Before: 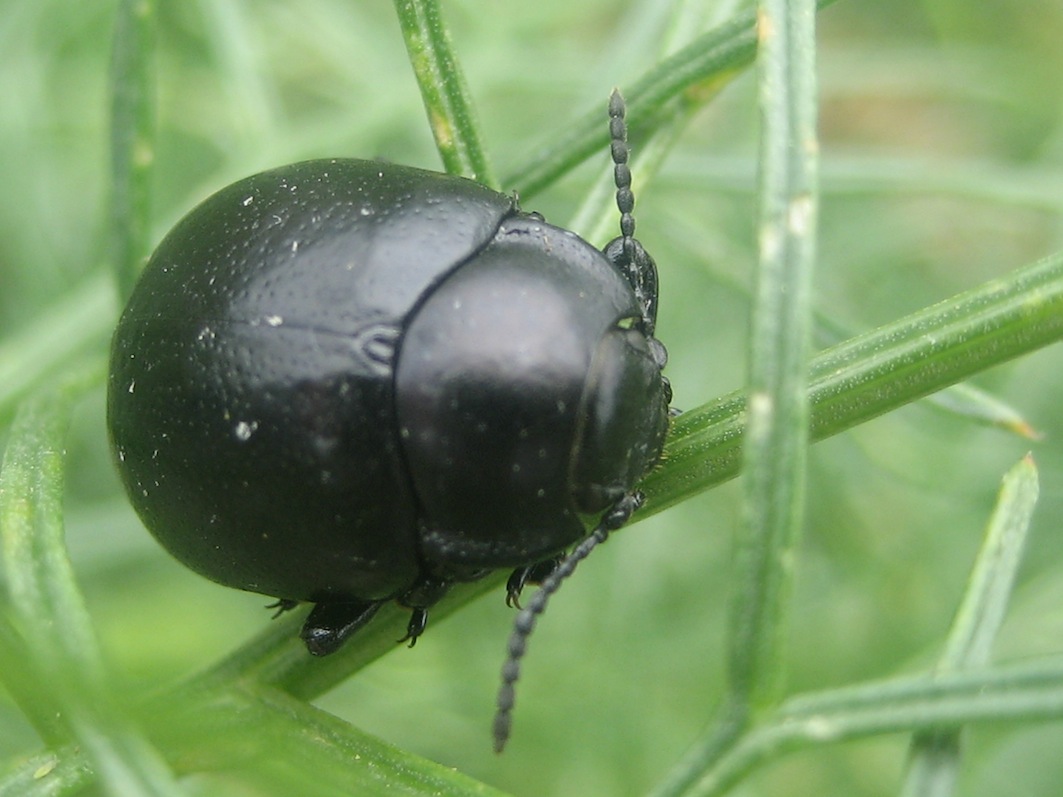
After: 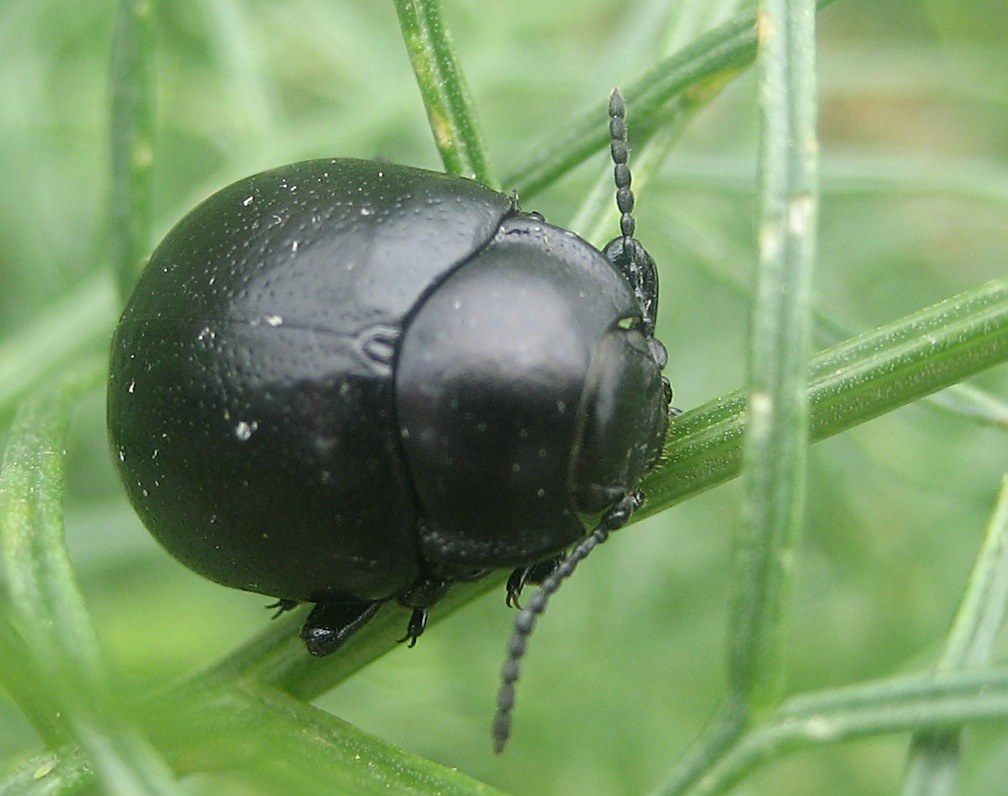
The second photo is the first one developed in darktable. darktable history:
crop and rotate: right 5.167%
sharpen: radius 2.167, amount 0.381, threshold 0
